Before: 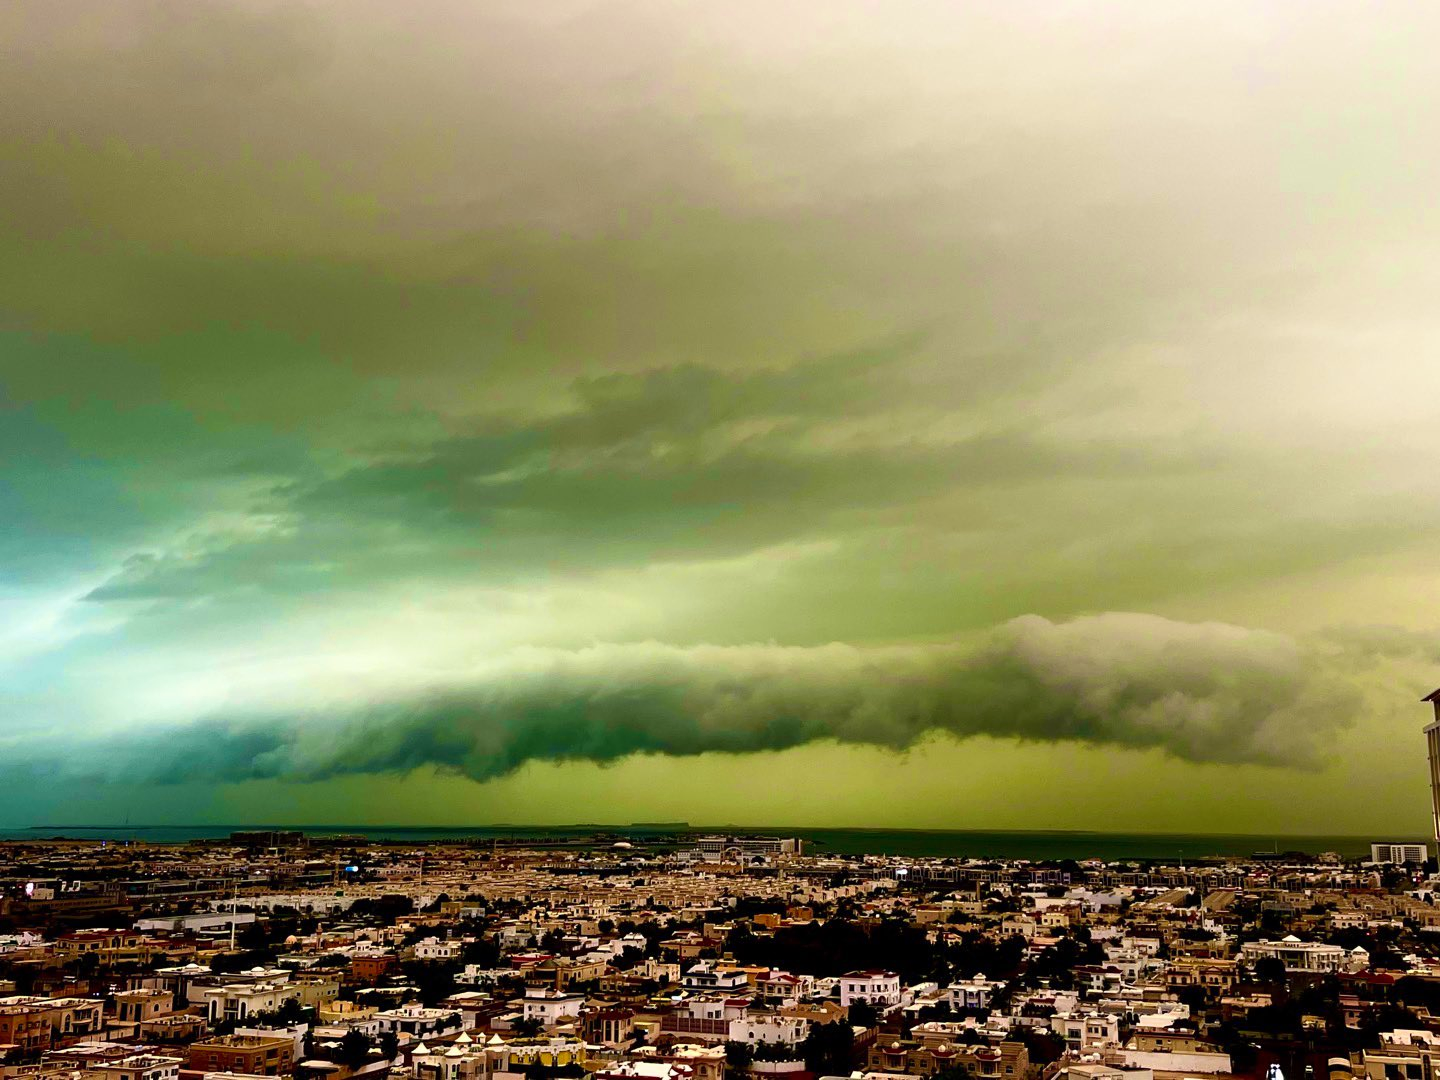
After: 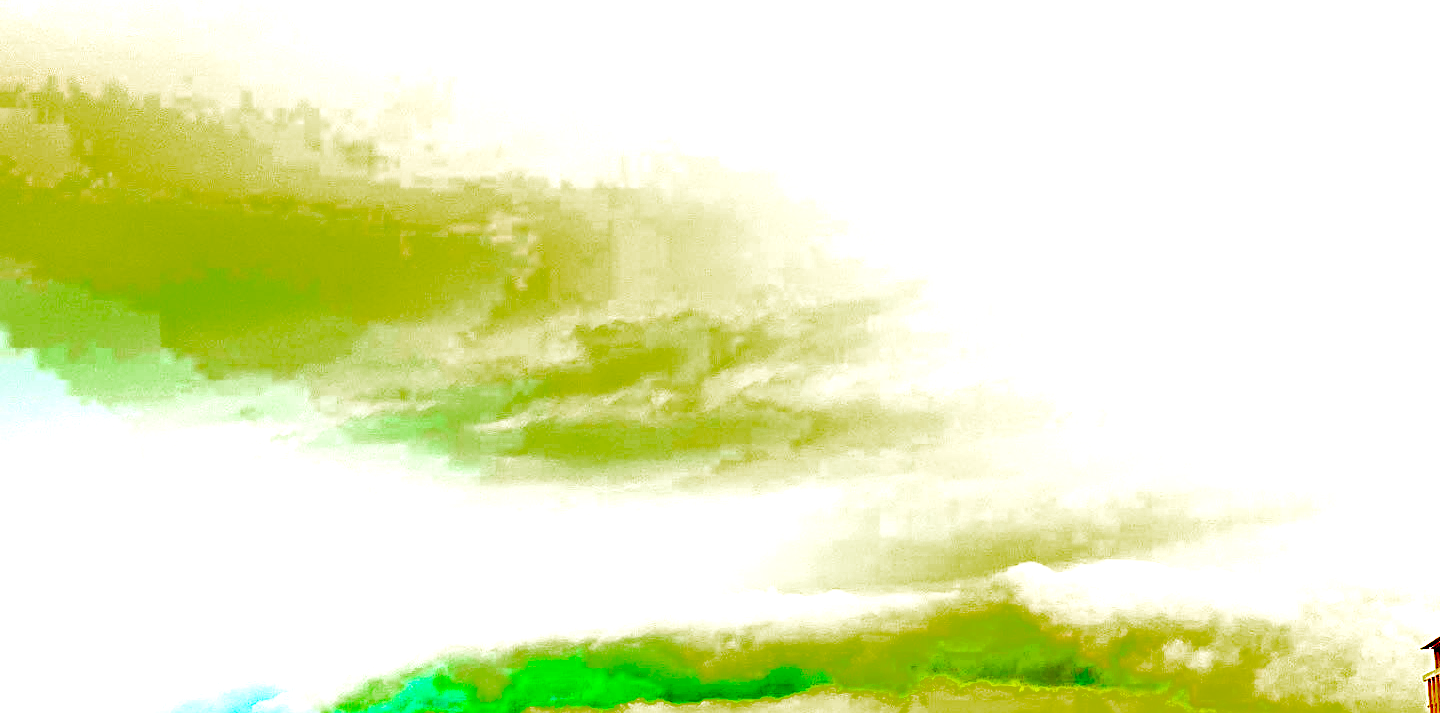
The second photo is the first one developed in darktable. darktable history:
sharpen: on, module defaults
crop and rotate: top 4.862%, bottom 29.052%
shadows and highlights: radius 111.71, shadows 51.6, white point adjustment 9.02, highlights -2.8, soften with gaussian
exposure: black level correction 0.015, exposure 1.798 EV, compensate exposure bias true, compensate highlight preservation false
base curve: curves: ch0 [(0, 0) (0.012, 0.01) (0.073, 0.168) (0.31, 0.711) (0.645, 0.957) (1, 1)], preserve colors none
color zones: curves: ch0 [(0, 0.48) (0.209, 0.398) (0.305, 0.332) (0.429, 0.493) (0.571, 0.5) (0.714, 0.5) (0.857, 0.5) (1, 0.48)]; ch1 [(0, 0.633) (0.143, 0.586) (0.286, 0.489) (0.429, 0.448) (0.571, 0.31) (0.714, 0.335) (0.857, 0.492) (1, 0.633)]; ch2 [(0, 0.448) (0.143, 0.498) (0.286, 0.5) (0.429, 0.5) (0.571, 0.5) (0.714, 0.5) (0.857, 0.5) (1, 0.448)]
contrast brightness saturation: contrast 0.268, brightness 0.022, saturation 0.861
